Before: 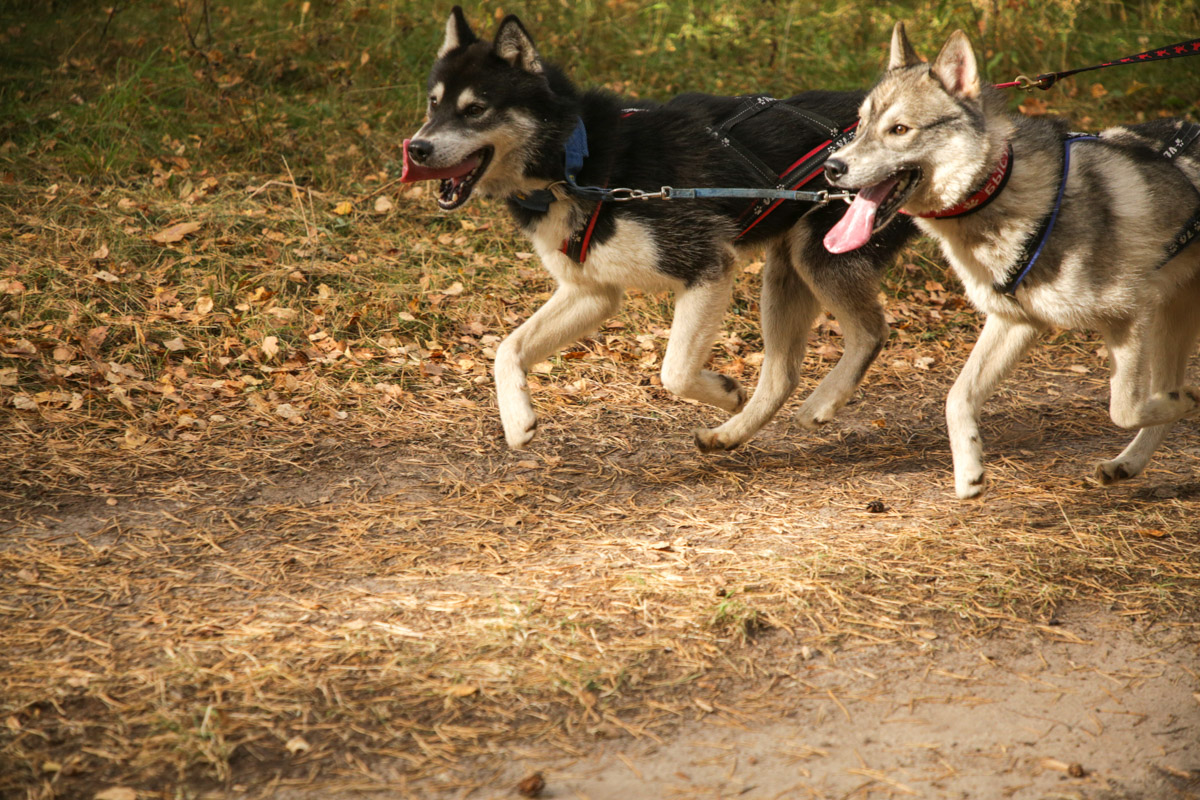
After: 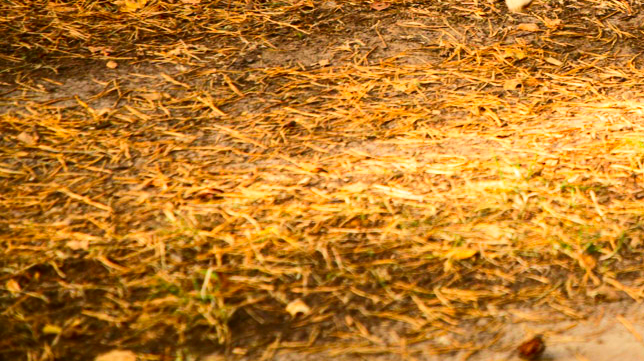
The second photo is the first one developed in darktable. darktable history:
crop and rotate: top 54.649%, right 46.268%, bottom 0.137%
contrast brightness saturation: contrast 0.256, brightness 0.023, saturation 0.877
